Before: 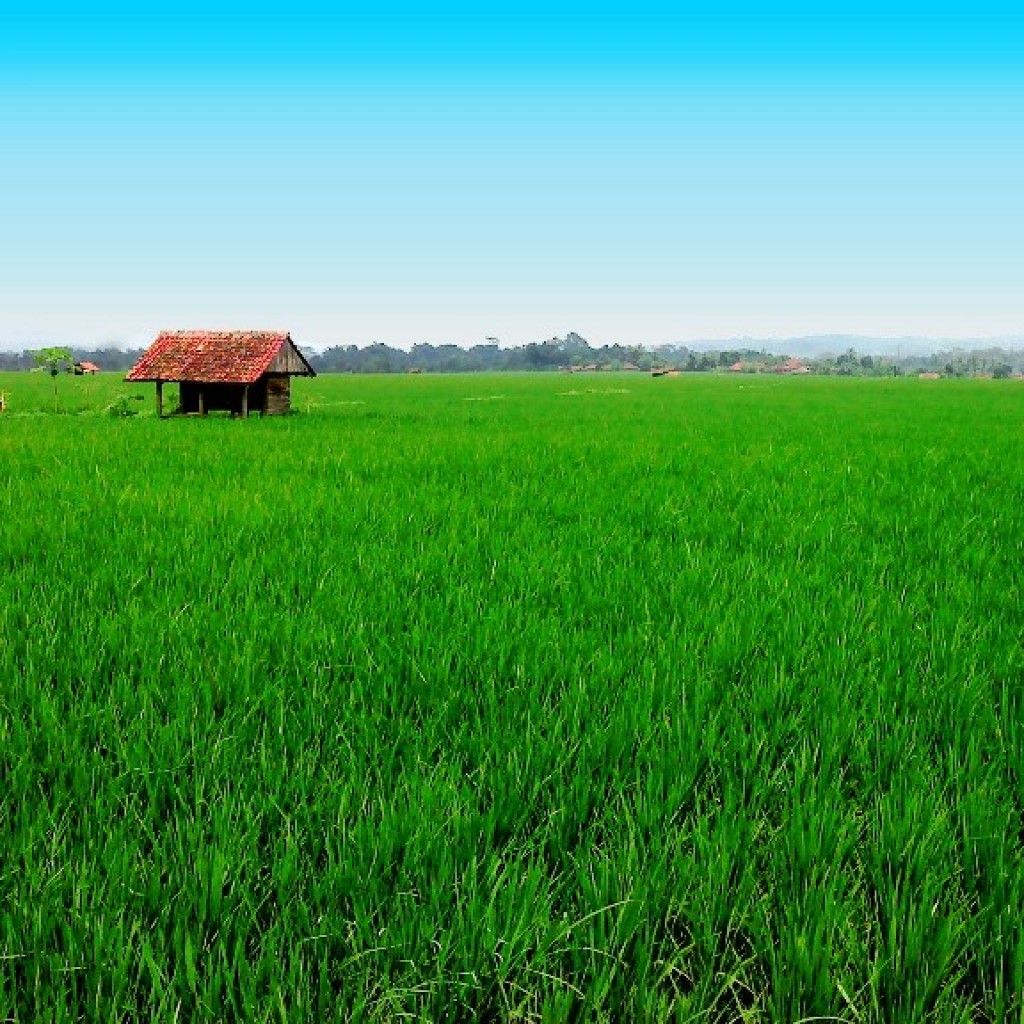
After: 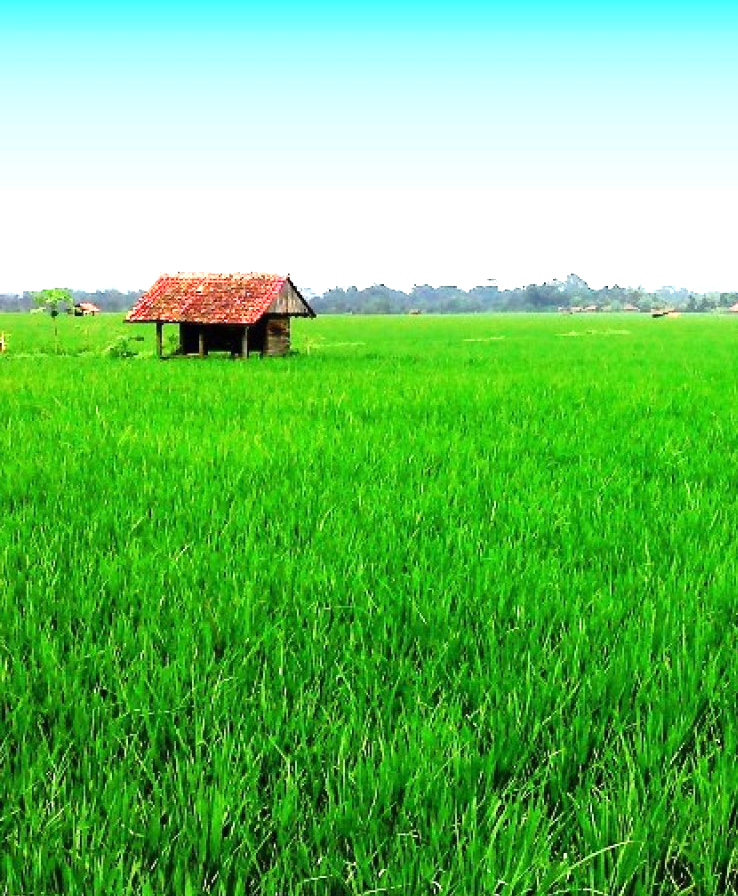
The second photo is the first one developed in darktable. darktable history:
exposure: black level correction 0, exposure 1 EV, compensate highlight preservation false
crop: top 5.803%, right 27.864%, bottom 5.804%
